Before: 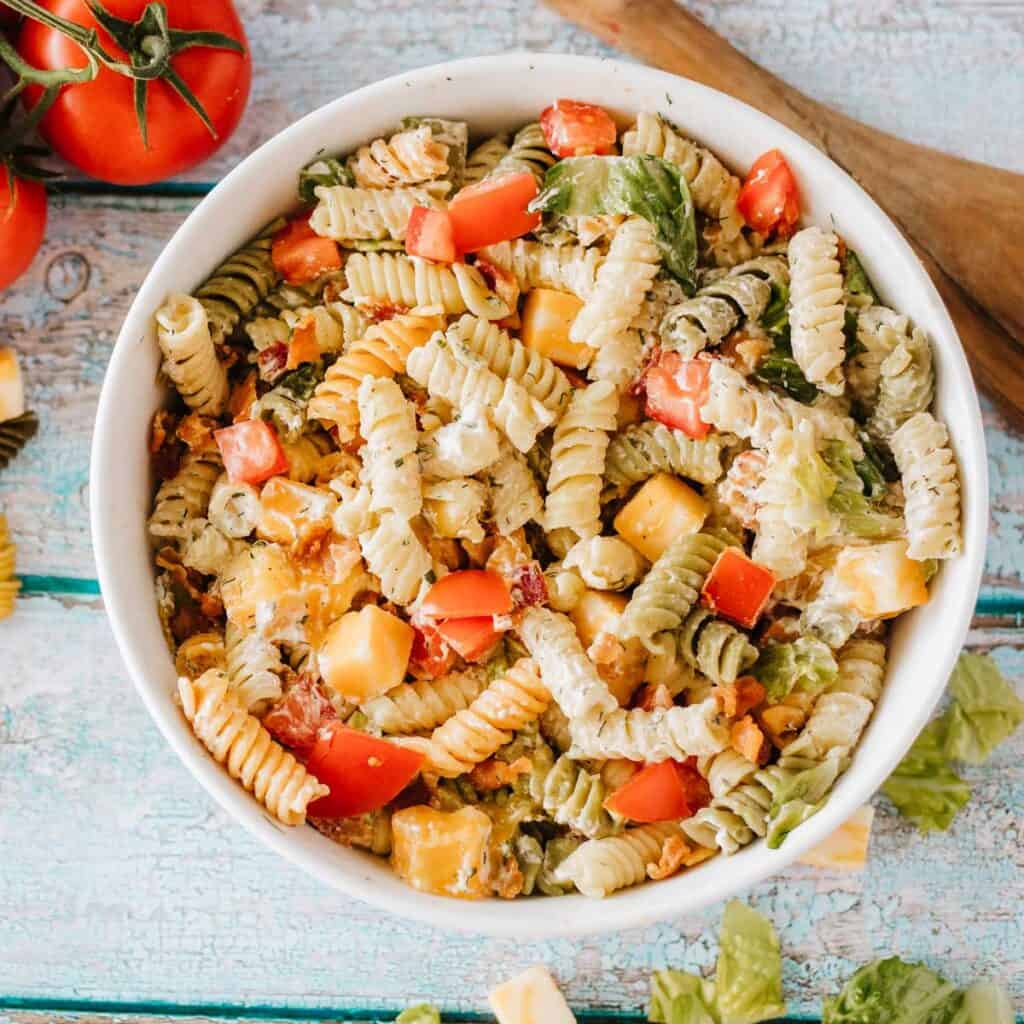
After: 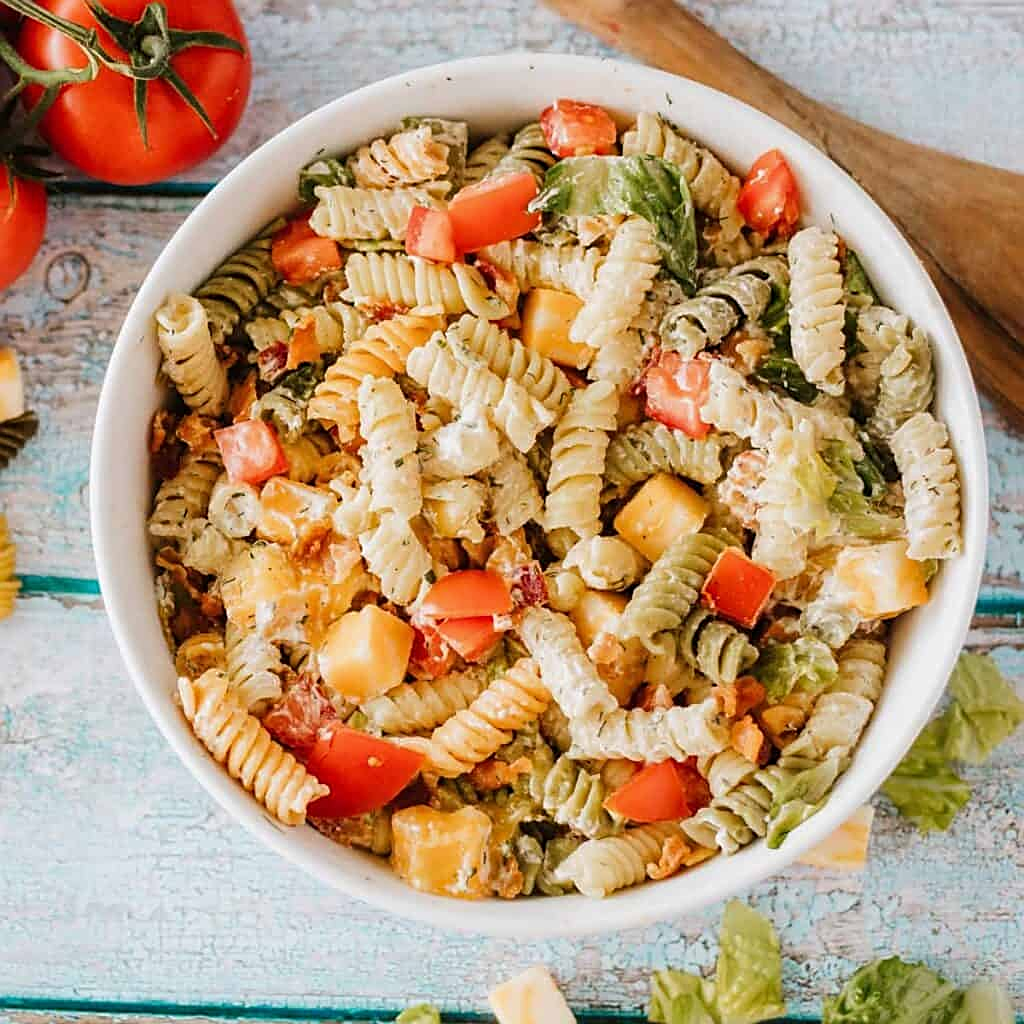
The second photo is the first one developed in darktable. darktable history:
sharpen: on, module defaults
exposure: exposure -0.072 EV, compensate highlight preservation false
